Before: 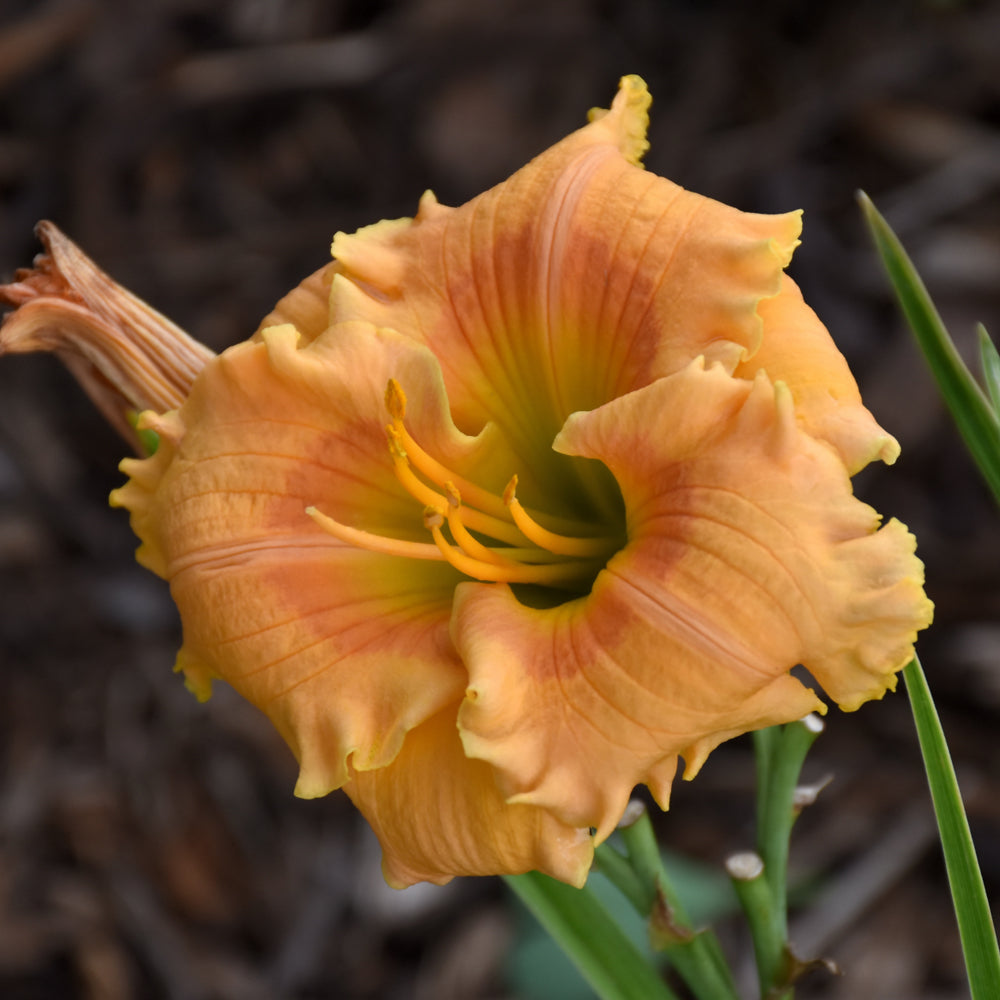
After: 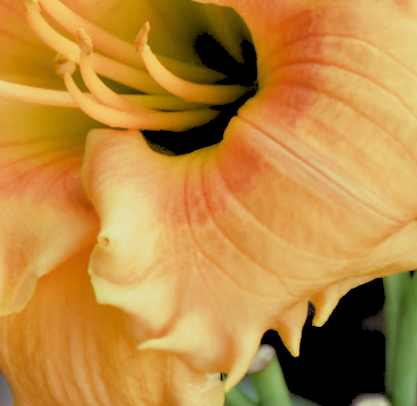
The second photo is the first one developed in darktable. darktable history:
crop: left 37.221%, top 45.169%, right 20.63%, bottom 13.777%
rotate and perspective: rotation 0.174°, lens shift (vertical) 0.013, lens shift (horizontal) 0.019, shear 0.001, automatic cropping original format, crop left 0.007, crop right 0.991, crop top 0.016, crop bottom 0.997
split-toning: shadows › hue 290.82°, shadows › saturation 0.34, highlights › saturation 0.38, balance 0, compress 50%
rgb levels: levels [[0.027, 0.429, 0.996], [0, 0.5, 1], [0, 0.5, 1]]
